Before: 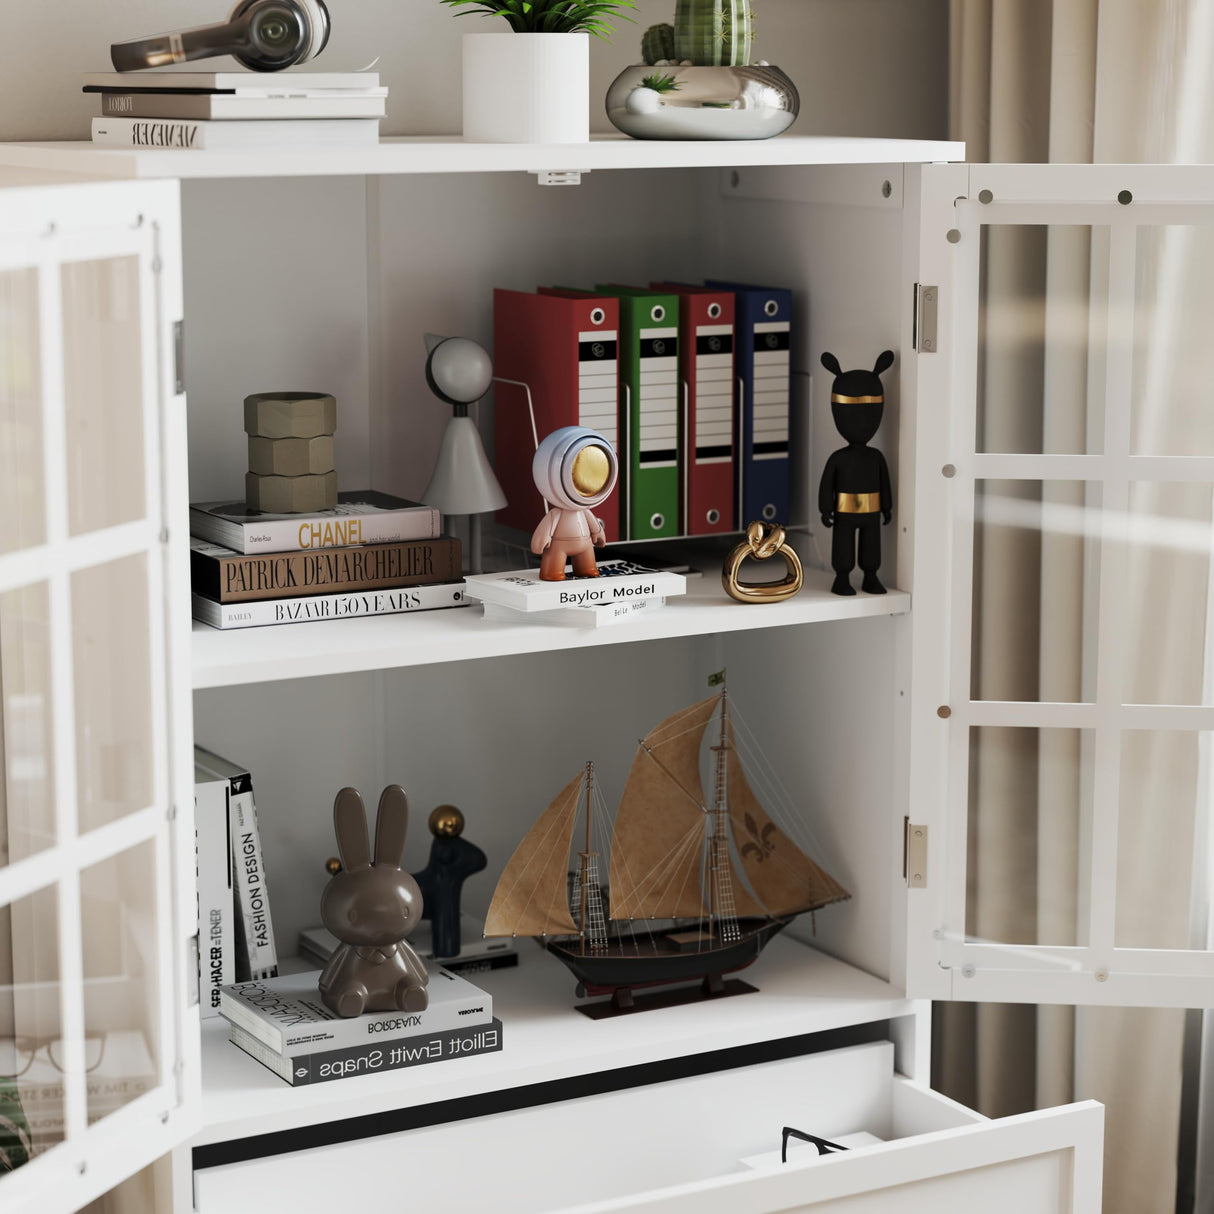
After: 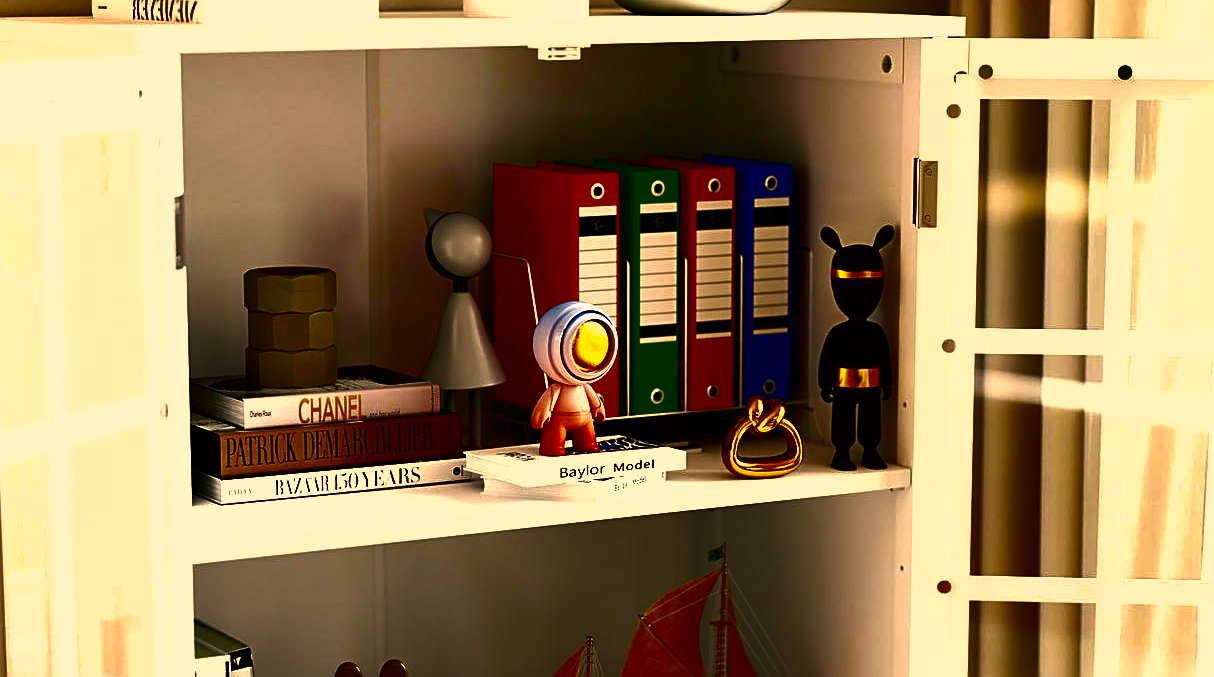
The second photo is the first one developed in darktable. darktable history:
exposure: black level correction 0, exposure 1.001 EV, compensate exposure bias true, compensate highlight preservation false
sharpen: on, module defaults
crop and rotate: top 10.453%, bottom 33.745%
color correction: highlights a* 14.94, highlights b* 31.21
color balance rgb: shadows lift › chroma 1.044%, shadows lift › hue 242.65°, perceptual saturation grading › global saturation 14.304%, perceptual saturation grading › highlights -25.013%, perceptual saturation grading › shadows 29.633%, global vibrance 20%
shadows and highlights: radius 131.13, shadows color adjustment 97.66%, soften with gaussian
contrast brightness saturation: brightness -0.999, saturation 0.985
